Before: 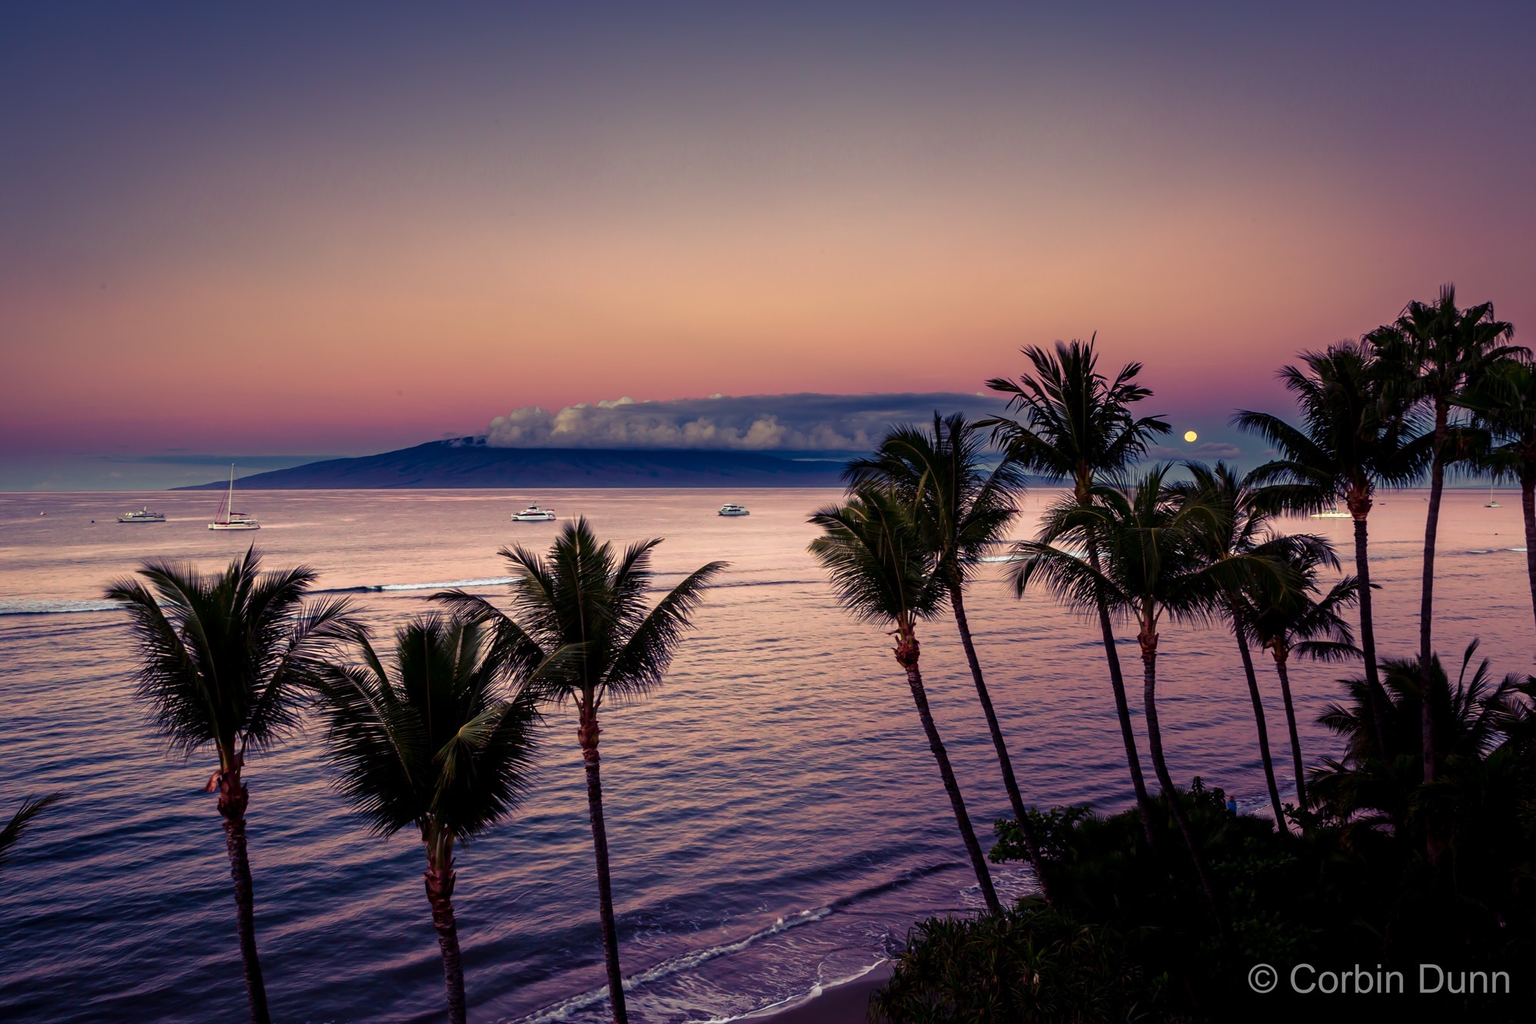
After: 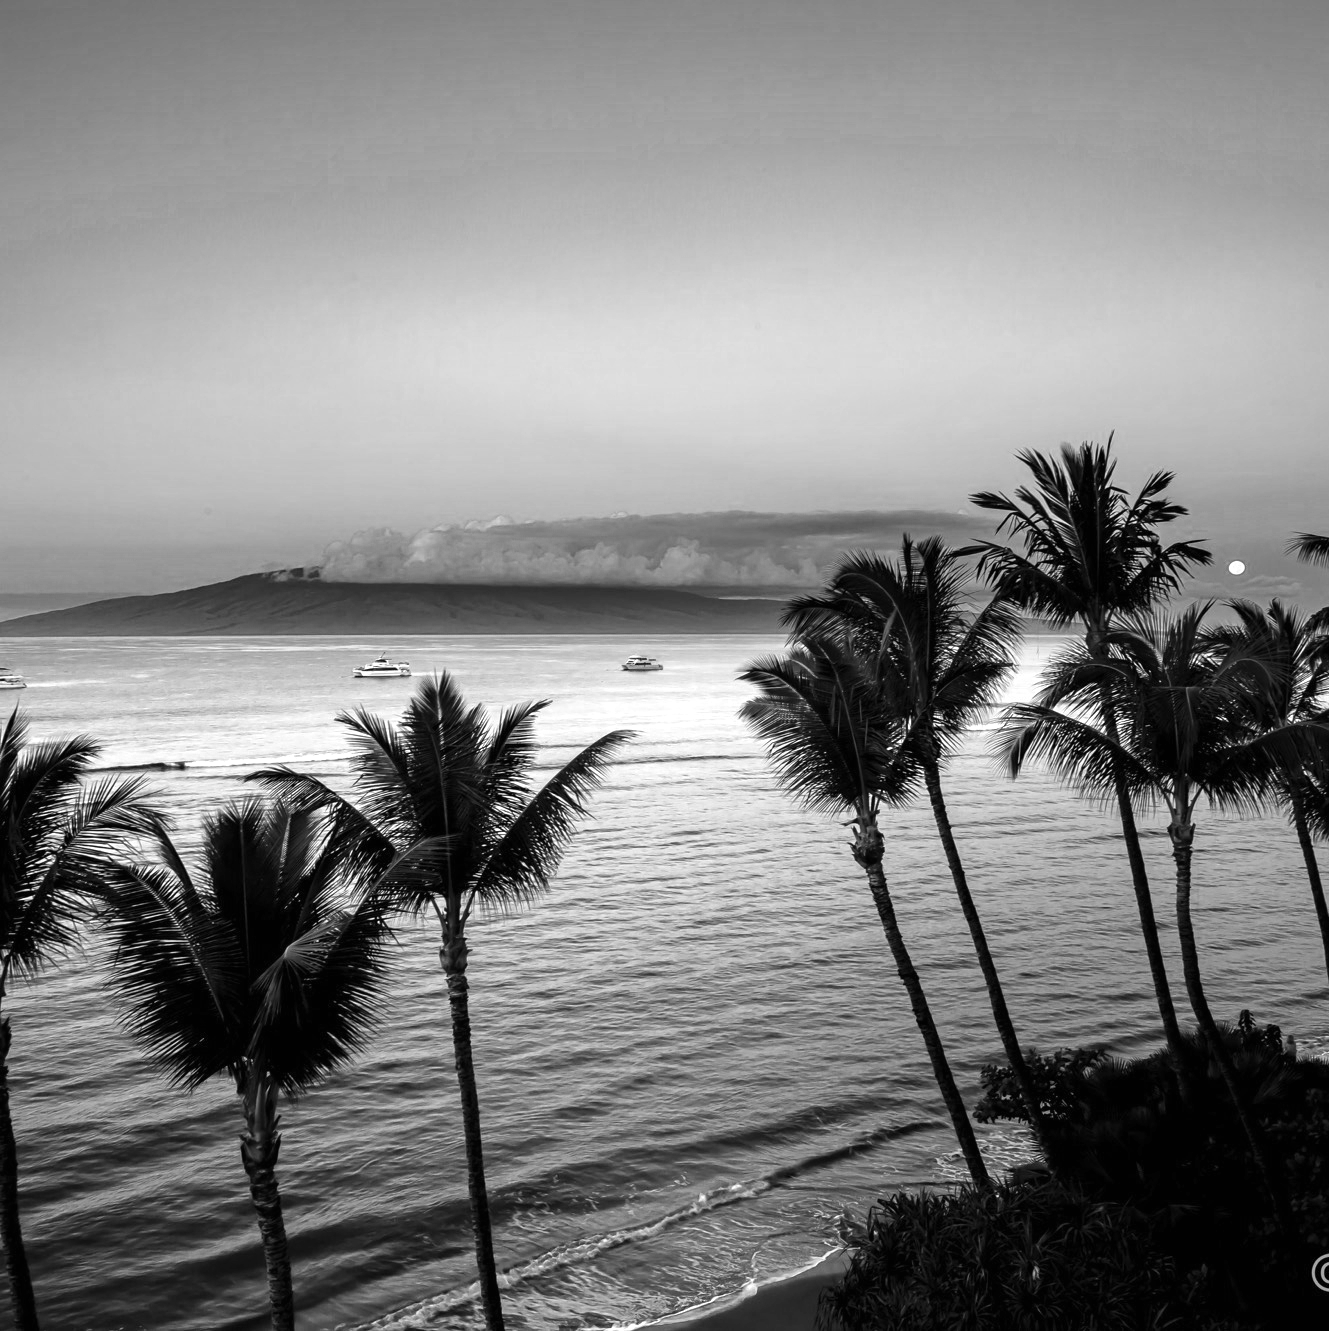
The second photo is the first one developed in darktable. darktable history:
crop and rotate: left 15.625%, right 17.81%
color zones: curves: ch0 [(0, 0.613) (0.01, 0.613) (0.245, 0.448) (0.498, 0.529) (0.642, 0.665) (0.879, 0.777) (0.99, 0.613)]; ch1 [(0, 0) (0.143, 0) (0.286, 0) (0.429, 0) (0.571, 0) (0.714, 0) (0.857, 0)]
exposure: black level correction 0, exposure 0.701 EV, compensate highlight preservation false
